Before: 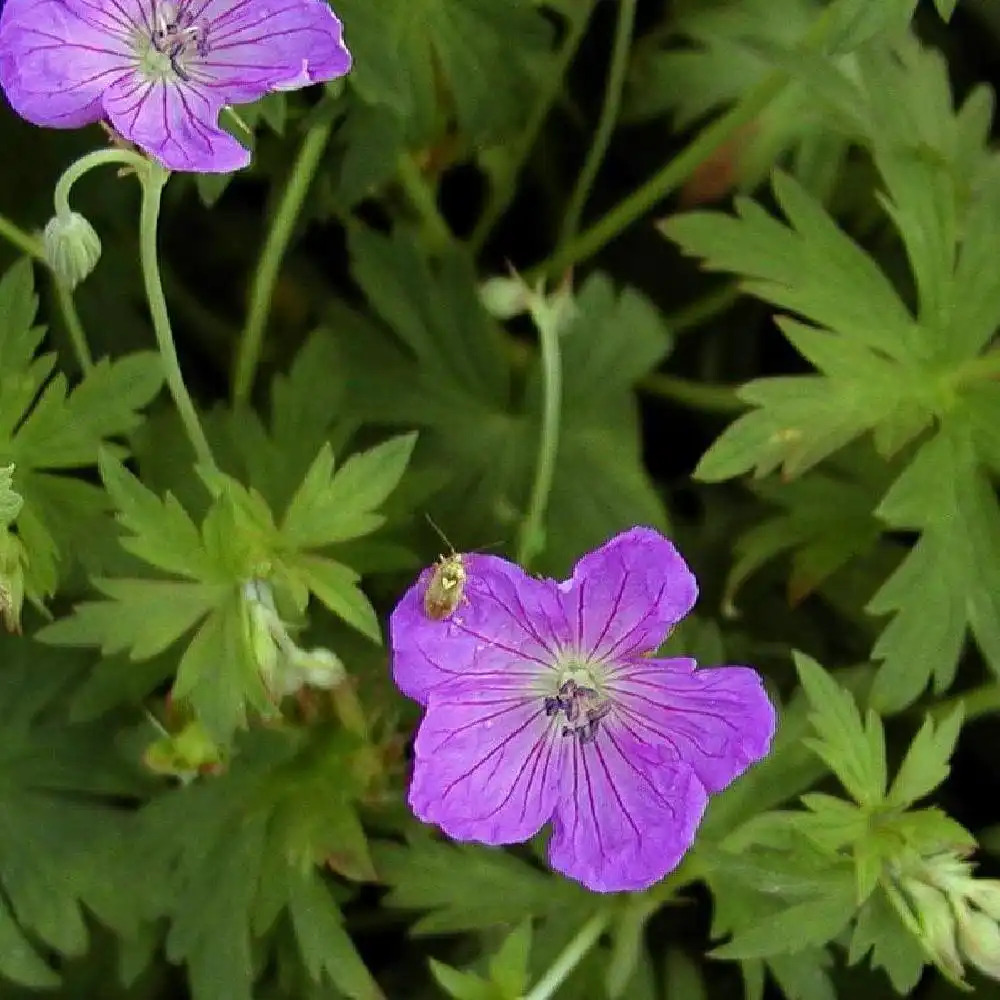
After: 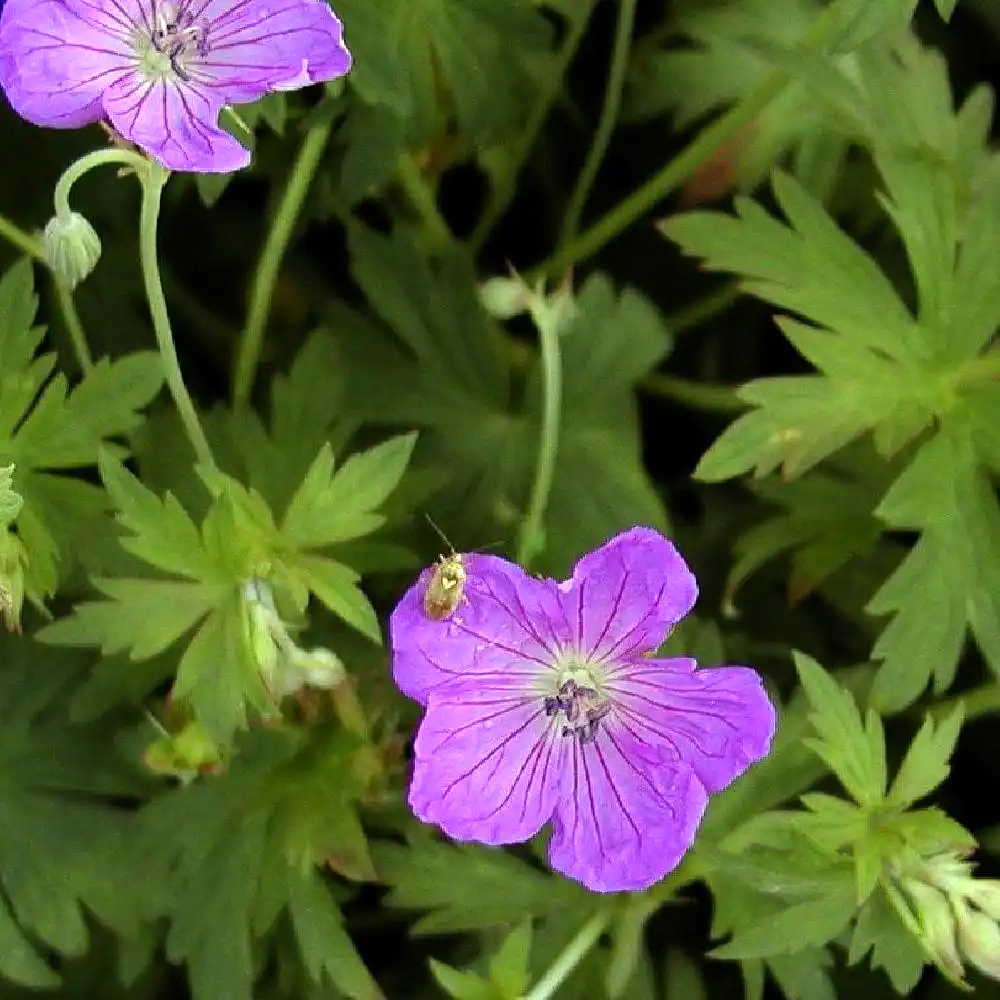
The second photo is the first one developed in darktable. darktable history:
tone equalizer: -8 EV -0.456 EV, -7 EV -0.409 EV, -6 EV -0.348 EV, -5 EV -0.219 EV, -3 EV 0.205 EV, -2 EV 0.324 EV, -1 EV 0.396 EV, +0 EV 0.397 EV
